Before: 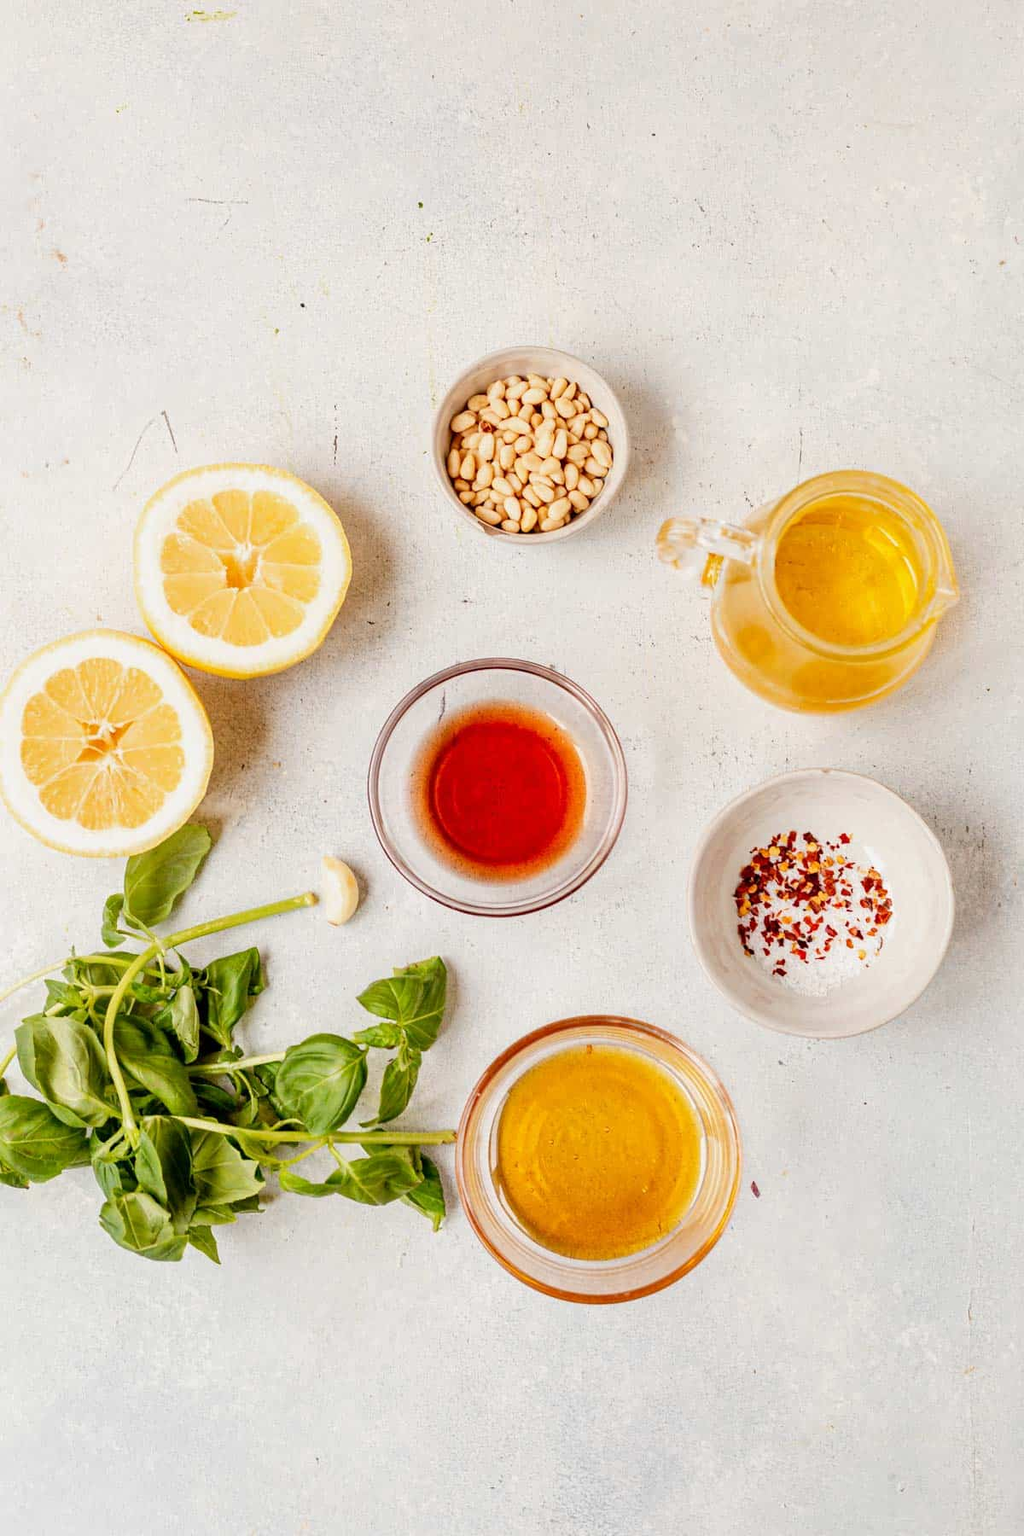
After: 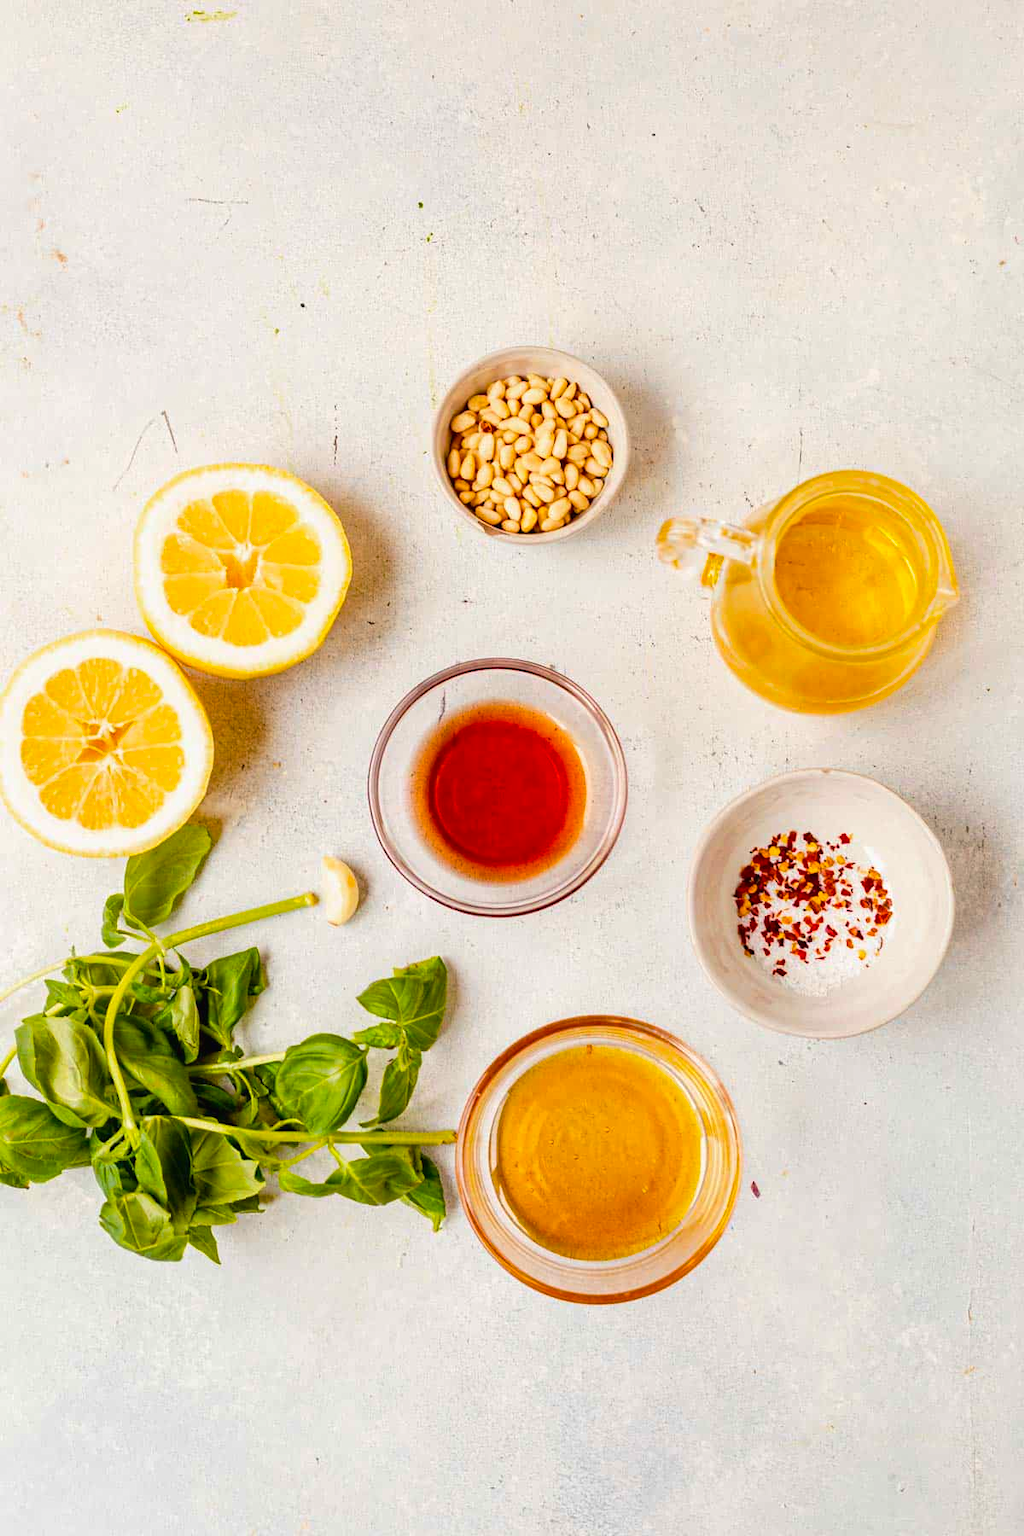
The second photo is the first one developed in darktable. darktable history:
exposure: black level correction -0.001, exposure 0.08 EV, compensate exposure bias true, compensate highlight preservation false
base curve: curves: ch0 [(0, 0) (0.303, 0.277) (1, 1)], preserve colors none
color balance rgb: perceptual saturation grading › global saturation 30.943%, global vibrance 20%
